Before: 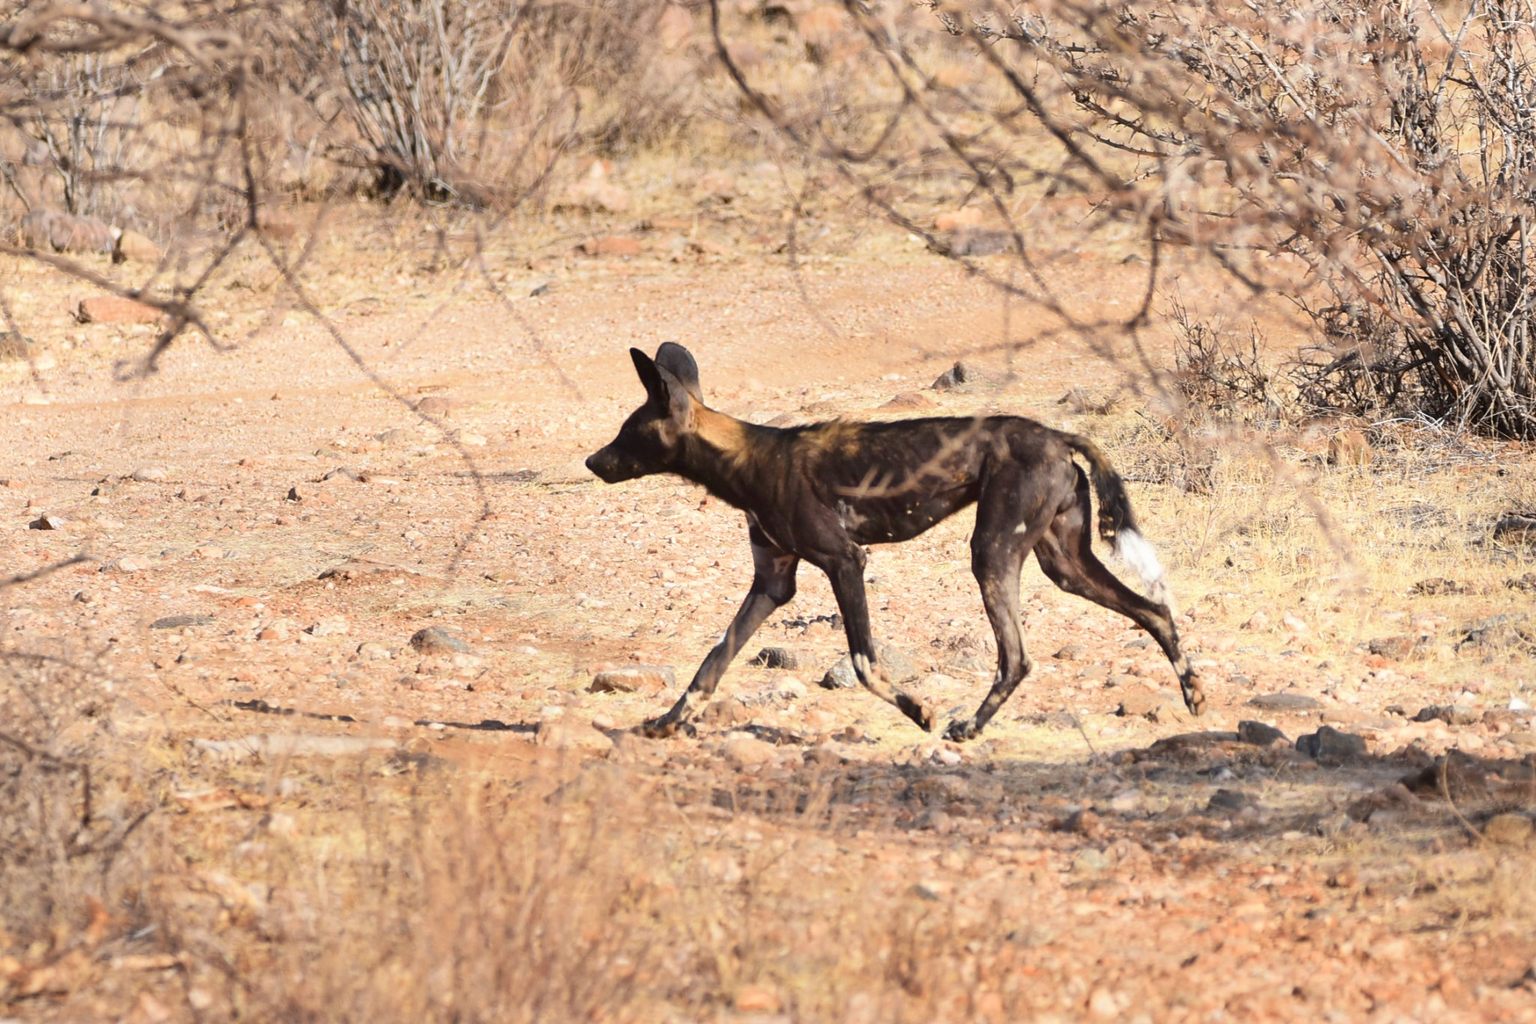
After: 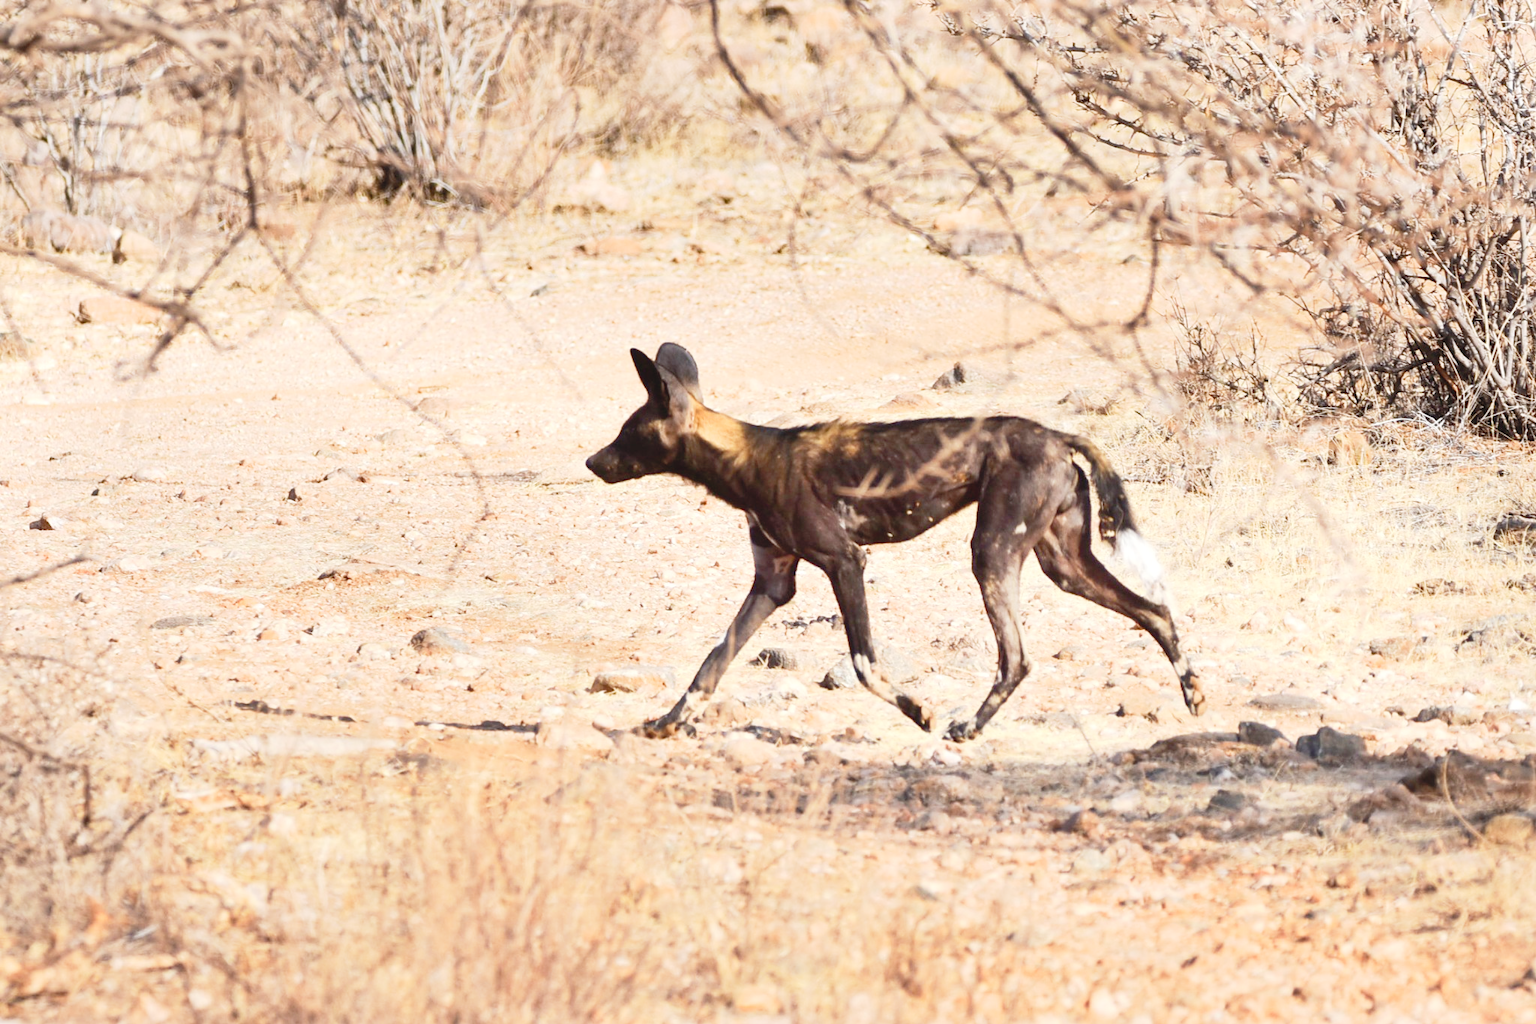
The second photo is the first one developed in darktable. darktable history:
tone curve: curves: ch0 [(0, 0.022) (0.114, 0.088) (0.282, 0.316) (0.446, 0.511) (0.613, 0.693) (0.786, 0.843) (0.999, 0.949)]; ch1 [(0, 0) (0.395, 0.343) (0.463, 0.427) (0.486, 0.474) (0.503, 0.5) (0.535, 0.522) (0.555, 0.566) (0.594, 0.614) (0.755, 0.793) (1, 1)]; ch2 [(0, 0) (0.369, 0.388) (0.449, 0.431) (0.501, 0.5) (0.528, 0.517) (0.561, 0.59) (0.612, 0.646) (0.697, 0.721) (1, 1)], preserve colors none
exposure: black level correction 0, exposure 0.499 EV, compensate exposure bias true, compensate highlight preservation false
shadows and highlights: shadows 42.65, highlights 7.77
